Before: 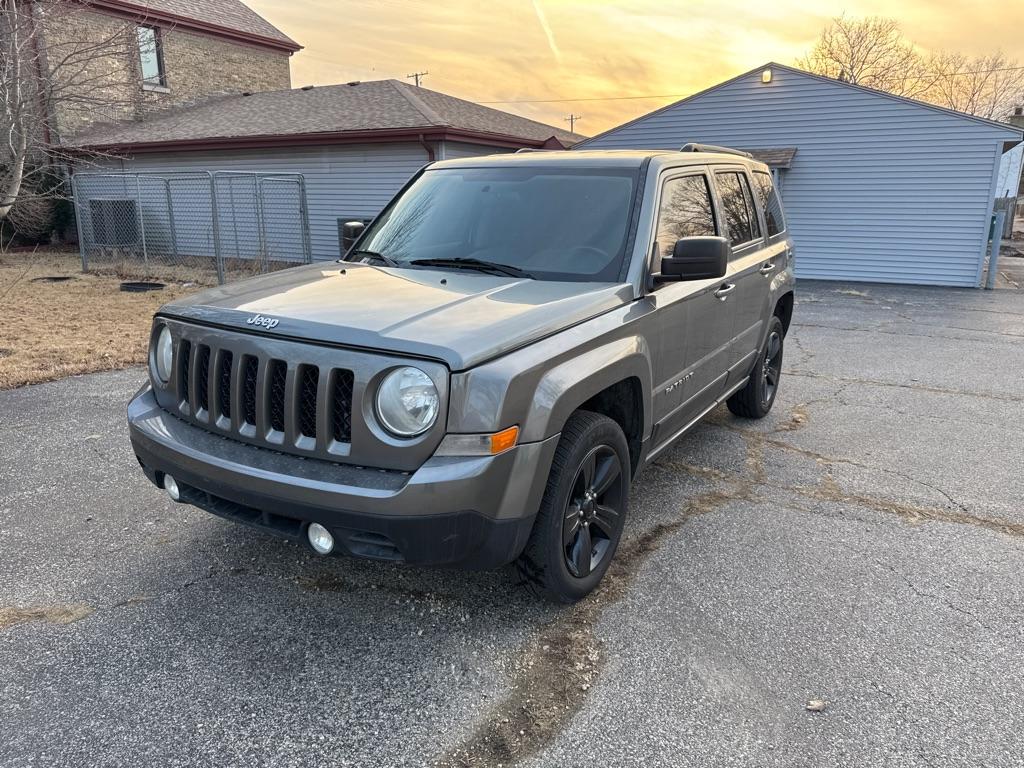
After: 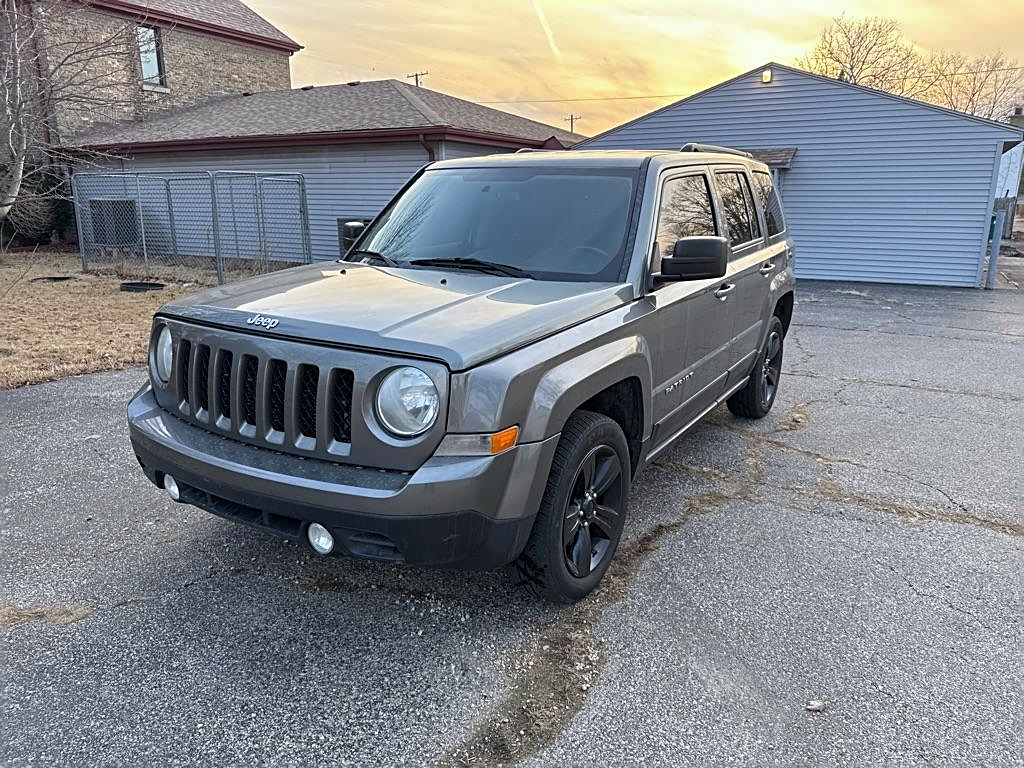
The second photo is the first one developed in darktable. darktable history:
sharpen: on, module defaults
white balance: red 0.976, blue 1.04
